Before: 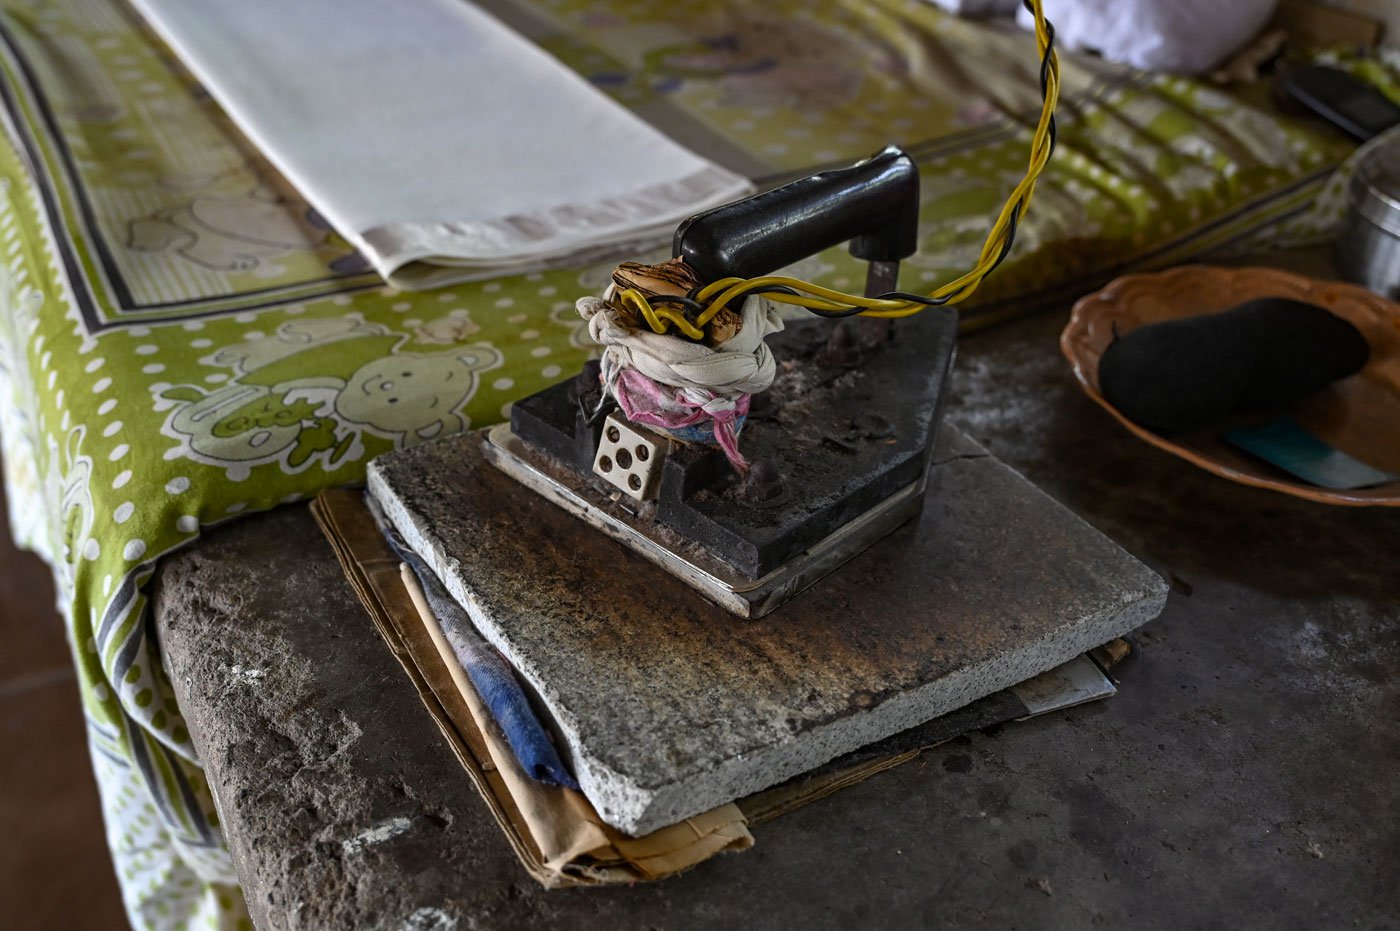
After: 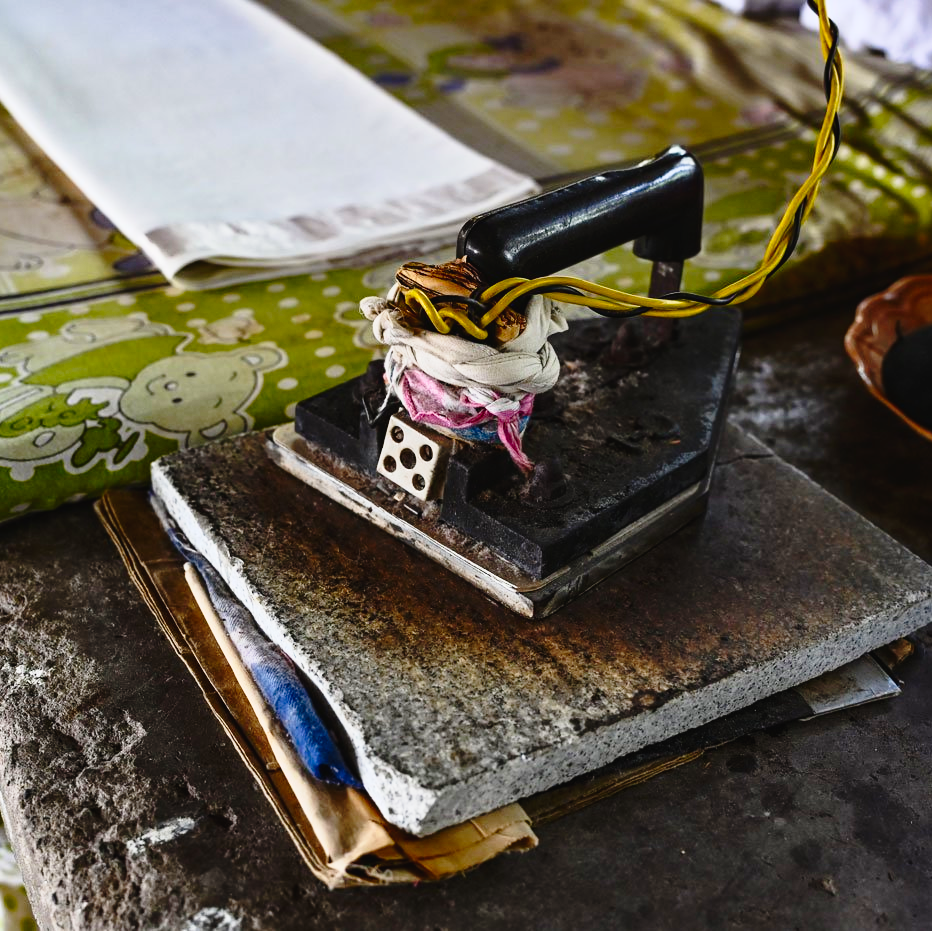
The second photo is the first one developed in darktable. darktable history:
tone curve: curves: ch0 [(0, 0.021) (0.049, 0.044) (0.157, 0.131) (0.359, 0.419) (0.469, 0.544) (0.634, 0.722) (0.839, 0.909) (0.998, 0.978)]; ch1 [(0, 0) (0.437, 0.408) (0.472, 0.47) (0.502, 0.503) (0.527, 0.53) (0.564, 0.573) (0.614, 0.654) (0.669, 0.748) (0.859, 0.899) (1, 1)]; ch2 [(0, 0) (0.33, 0.301) (0.421, 0.443) (0.487, 0.504) (0.502, 0.509) (0.535, 0.537) (0.565, 0.595) (0.608, 0.667) (1, 1)], preserve colors none
crop and rotate: left 15.466%, right 17.899%
contrast brightness saturation: contrast 0.23, brightness 0.097, saturation 0.29
